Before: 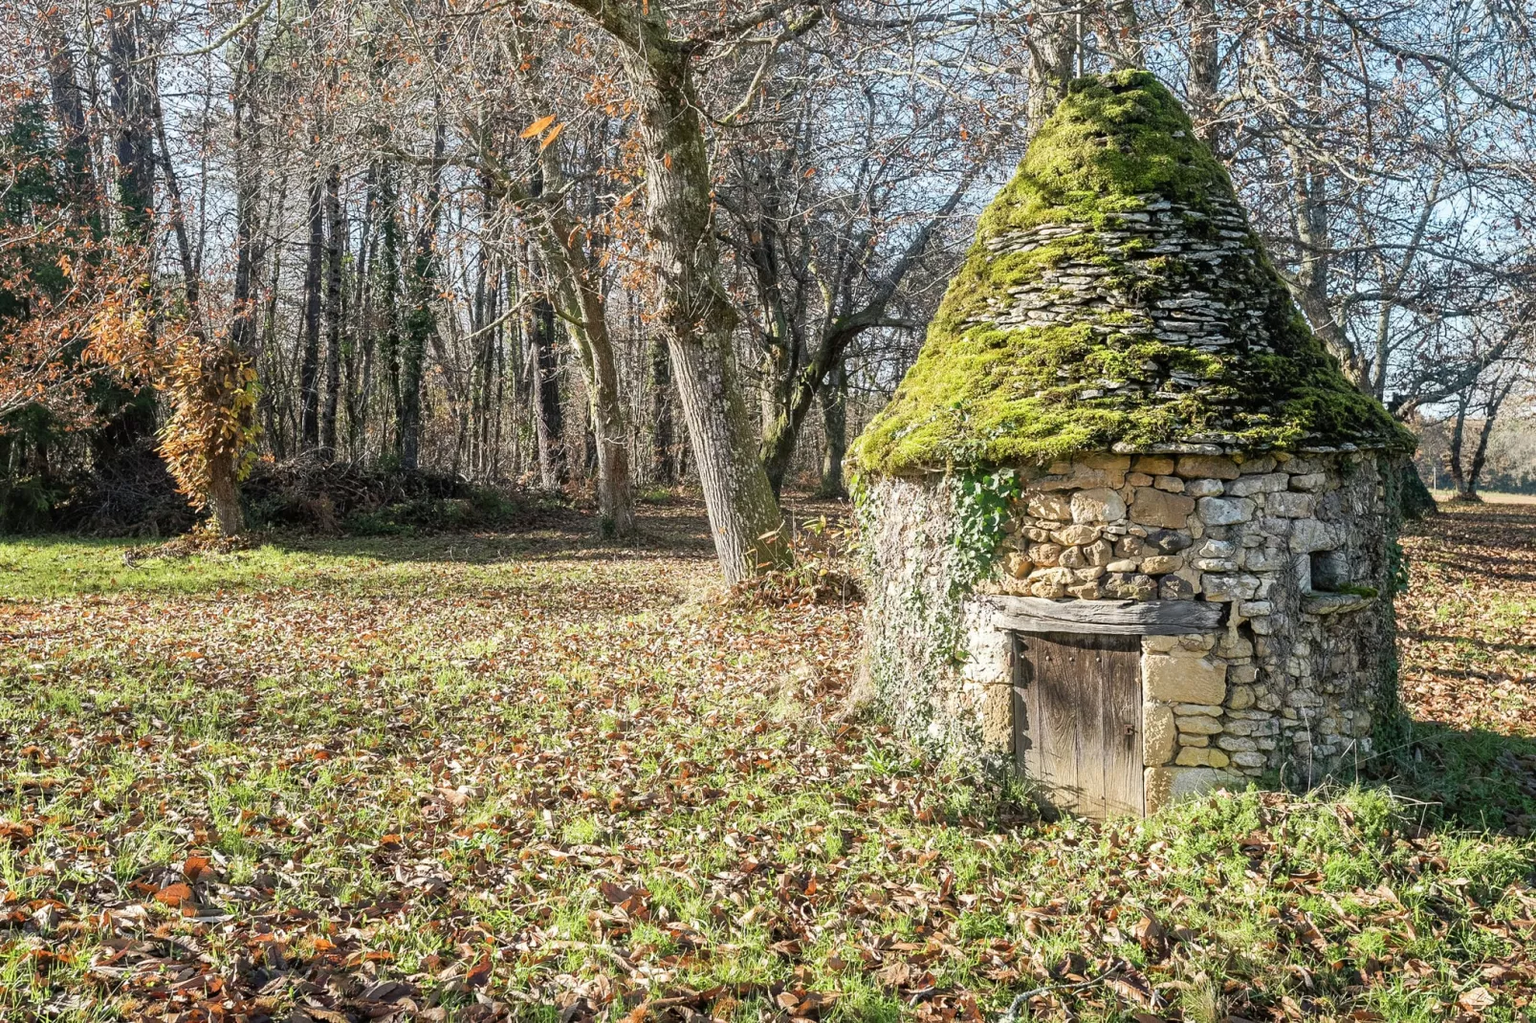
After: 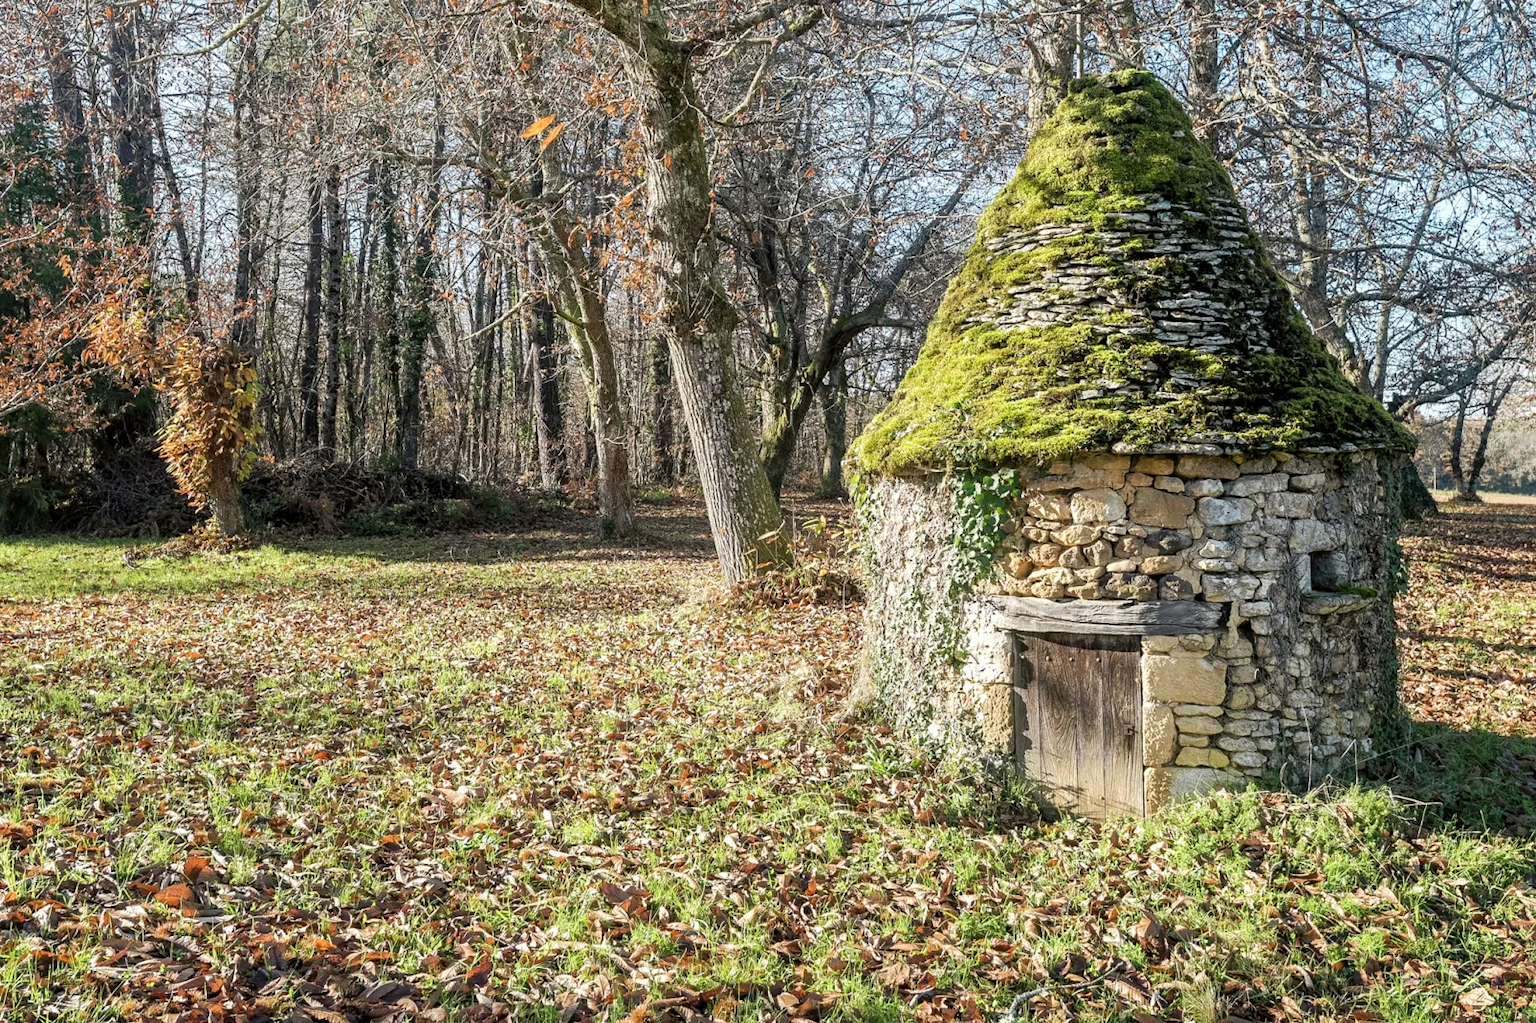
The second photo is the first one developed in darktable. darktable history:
local contrast: highlights 103%, shadows 101%, detail 120%, midtone range 0.2
